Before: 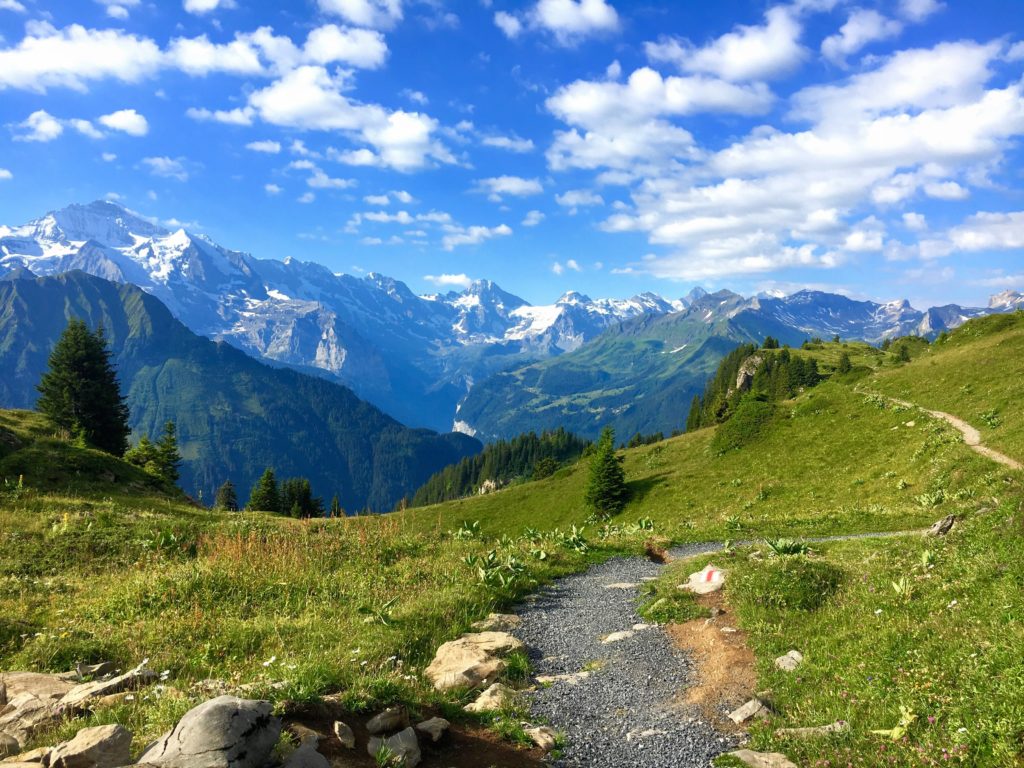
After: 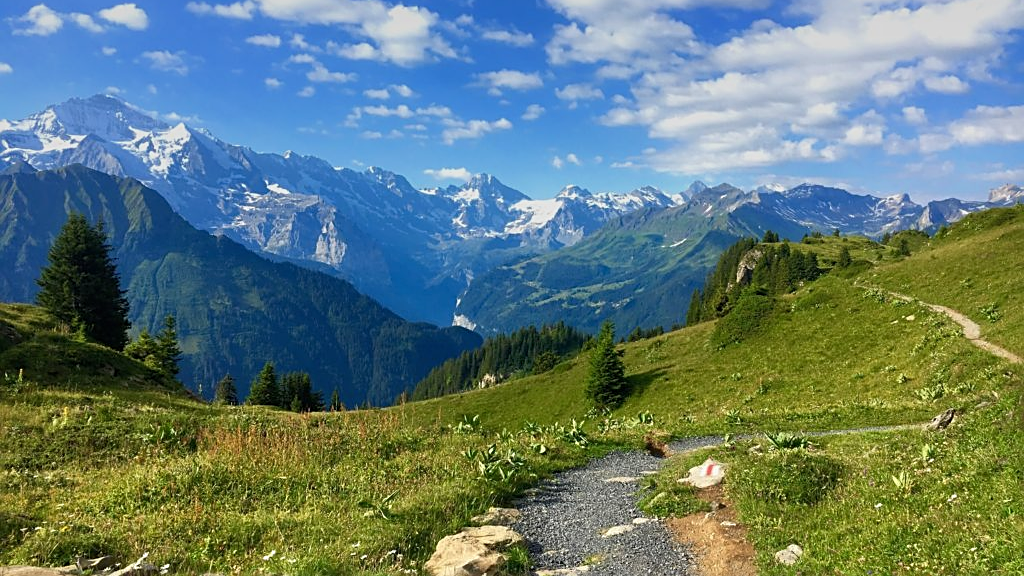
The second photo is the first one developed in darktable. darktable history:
graduated density: on, module defaults
crop: top 13.819%, bottom 11.169%
sharpen: on, module defaults
